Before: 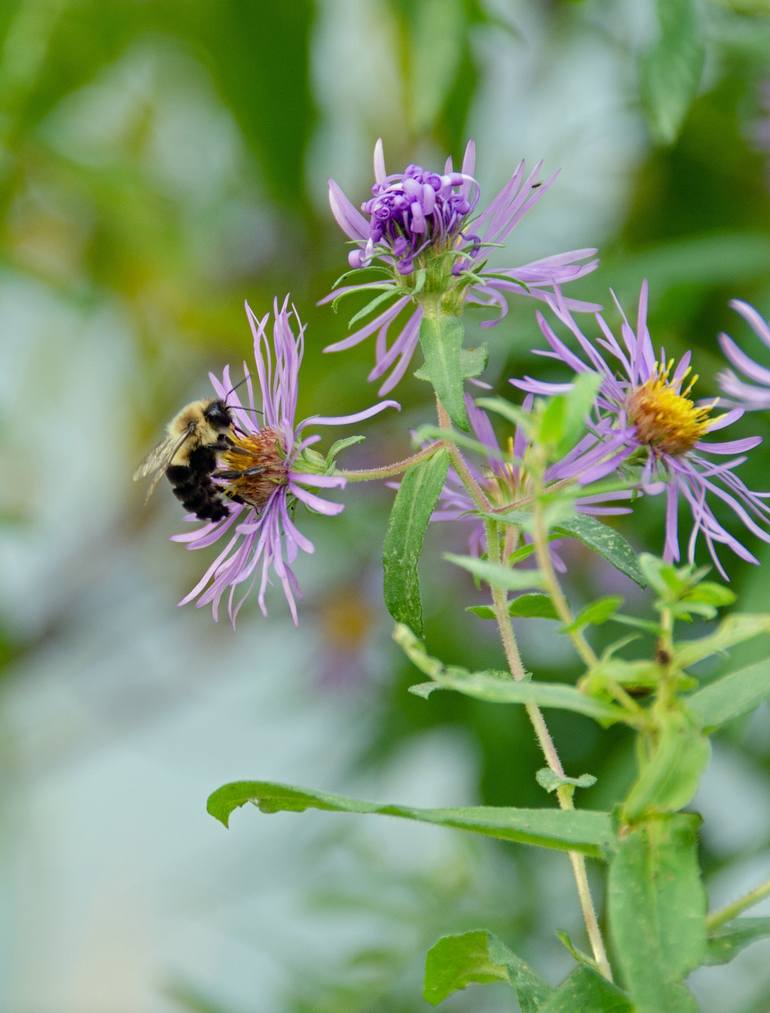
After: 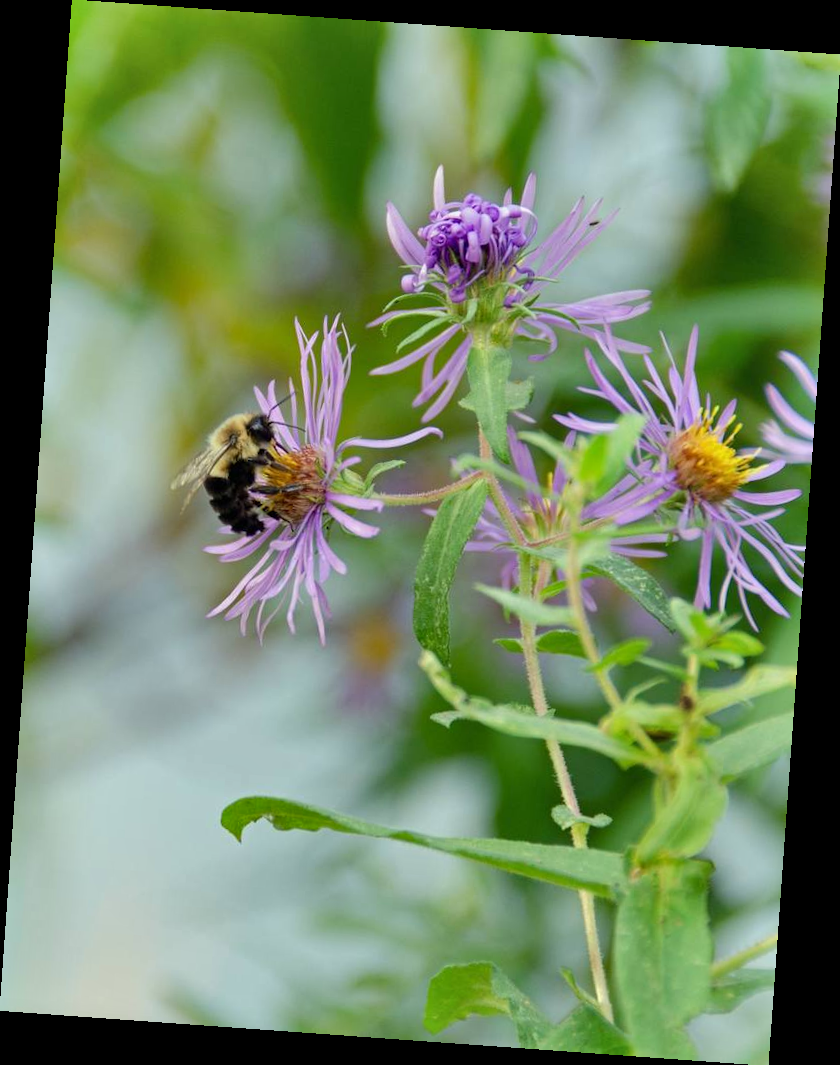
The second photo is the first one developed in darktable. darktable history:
shadows and highlights: low approximation 0.01, soften with gaussian
rotate and perspective: rotation 4.1°, automatic cropping off
